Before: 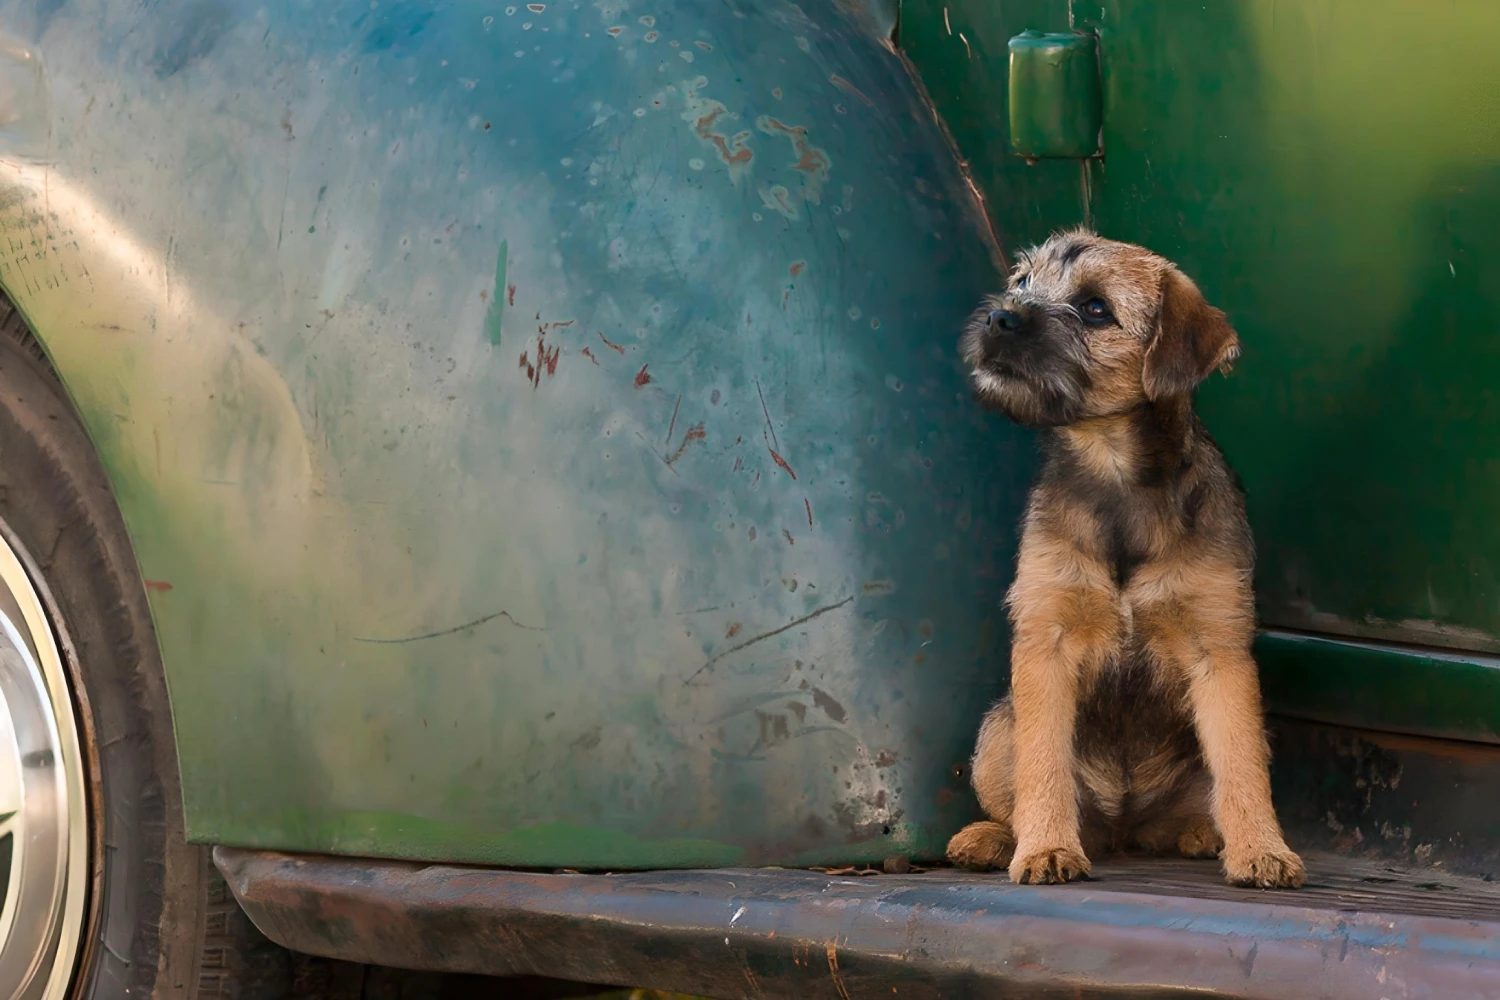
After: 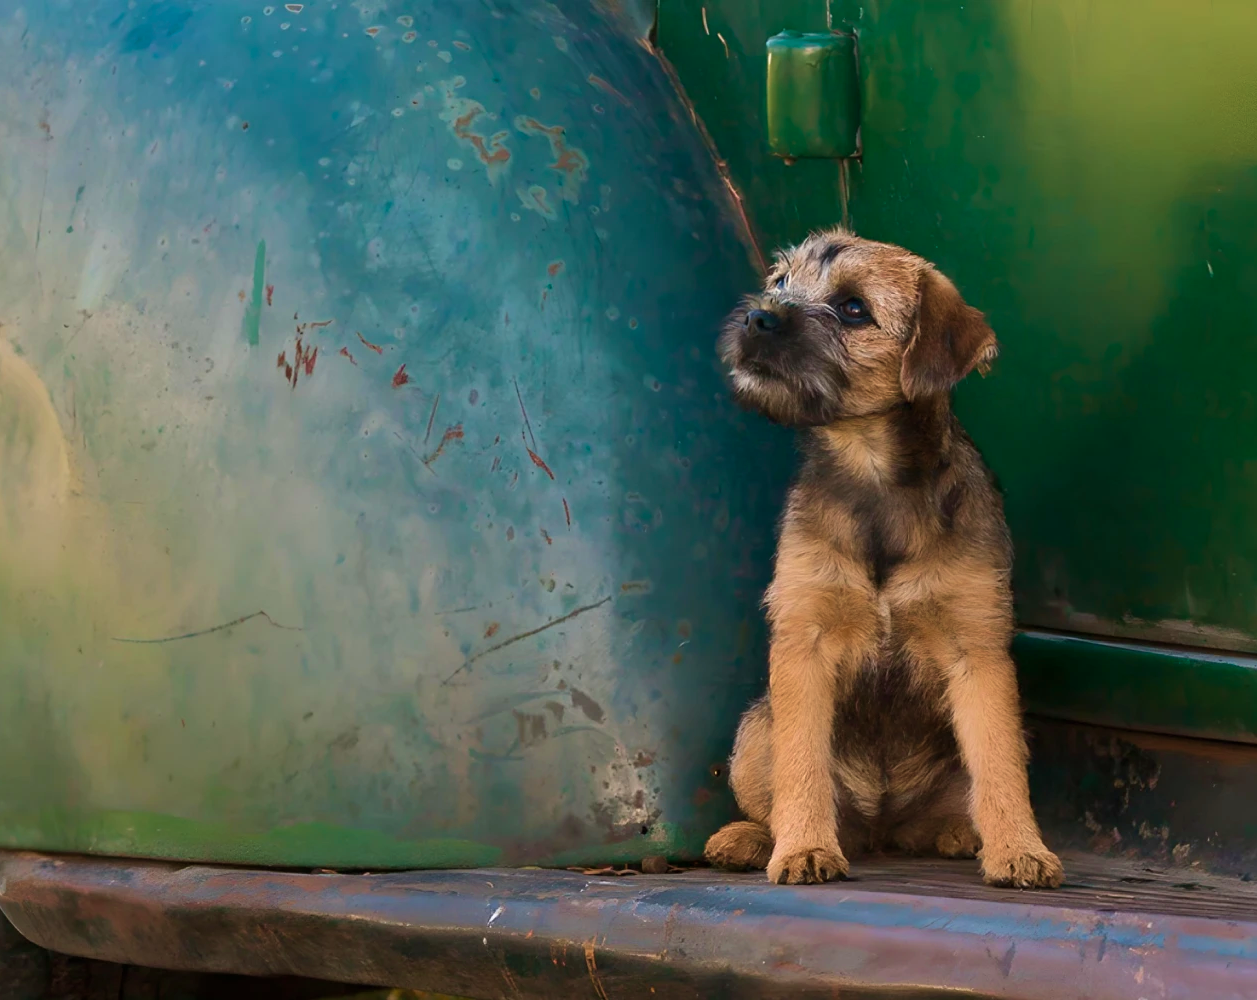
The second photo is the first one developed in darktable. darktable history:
color balance: contrast -0.5%
crop: left 16.145%
velvia: strength 39.63%
